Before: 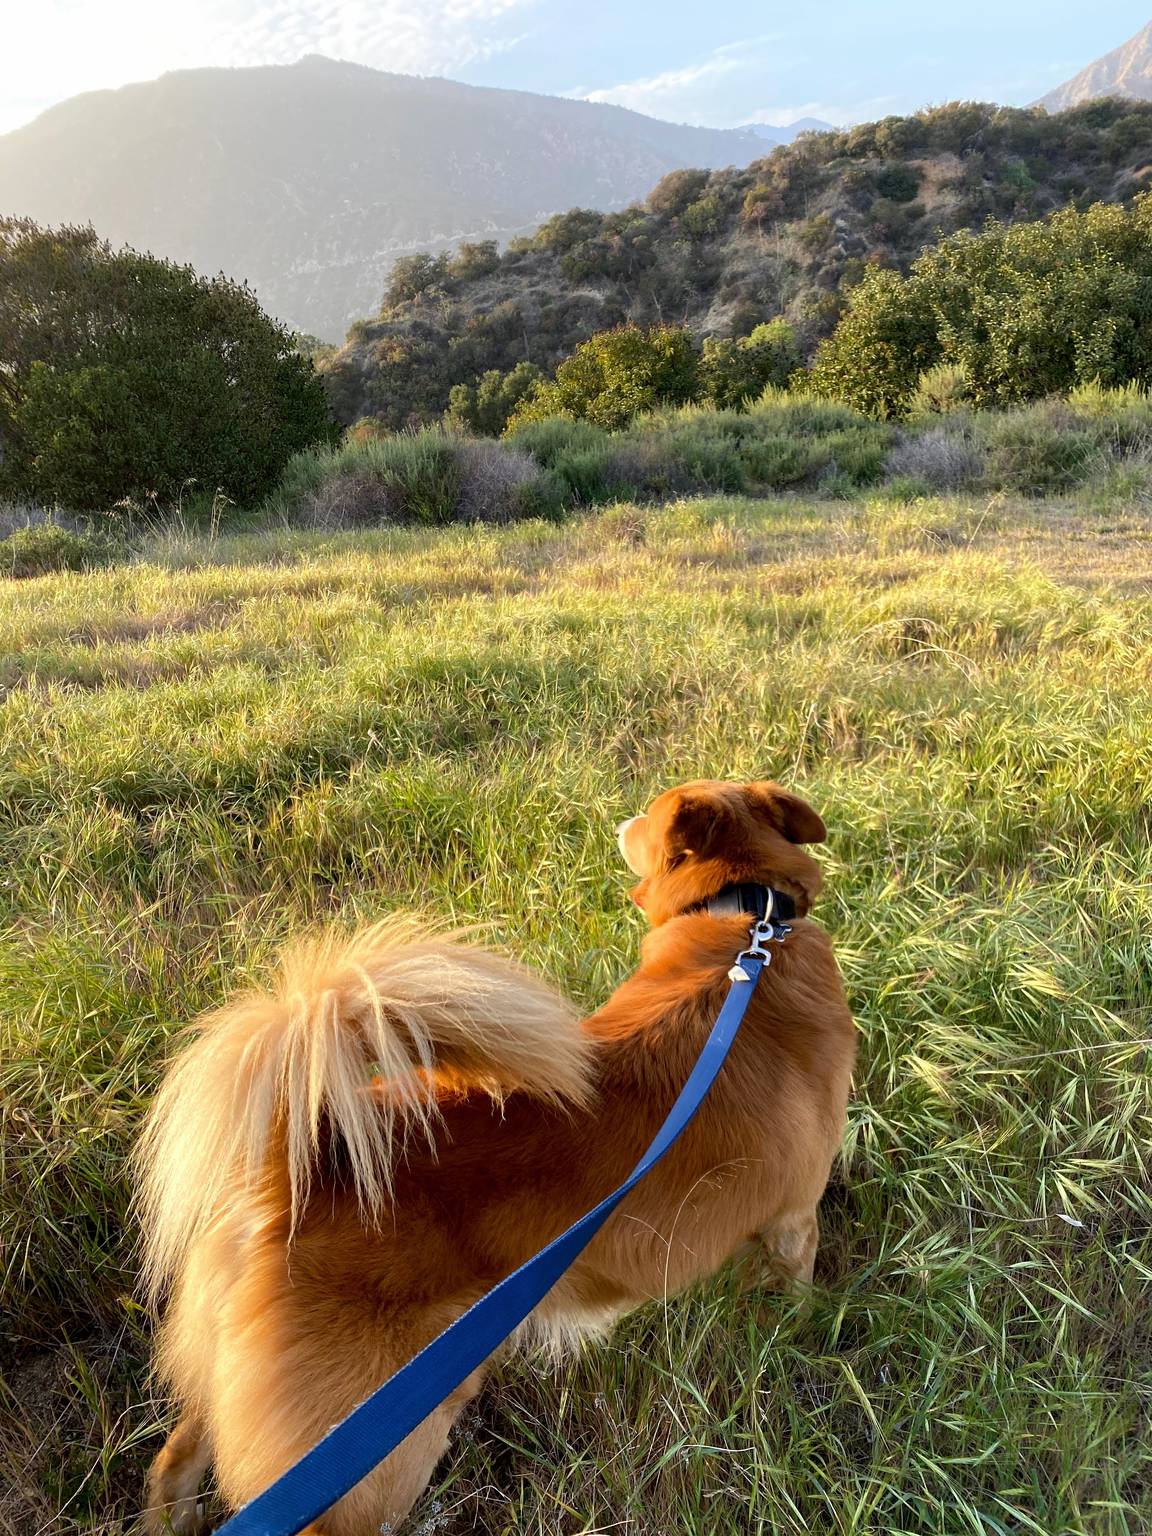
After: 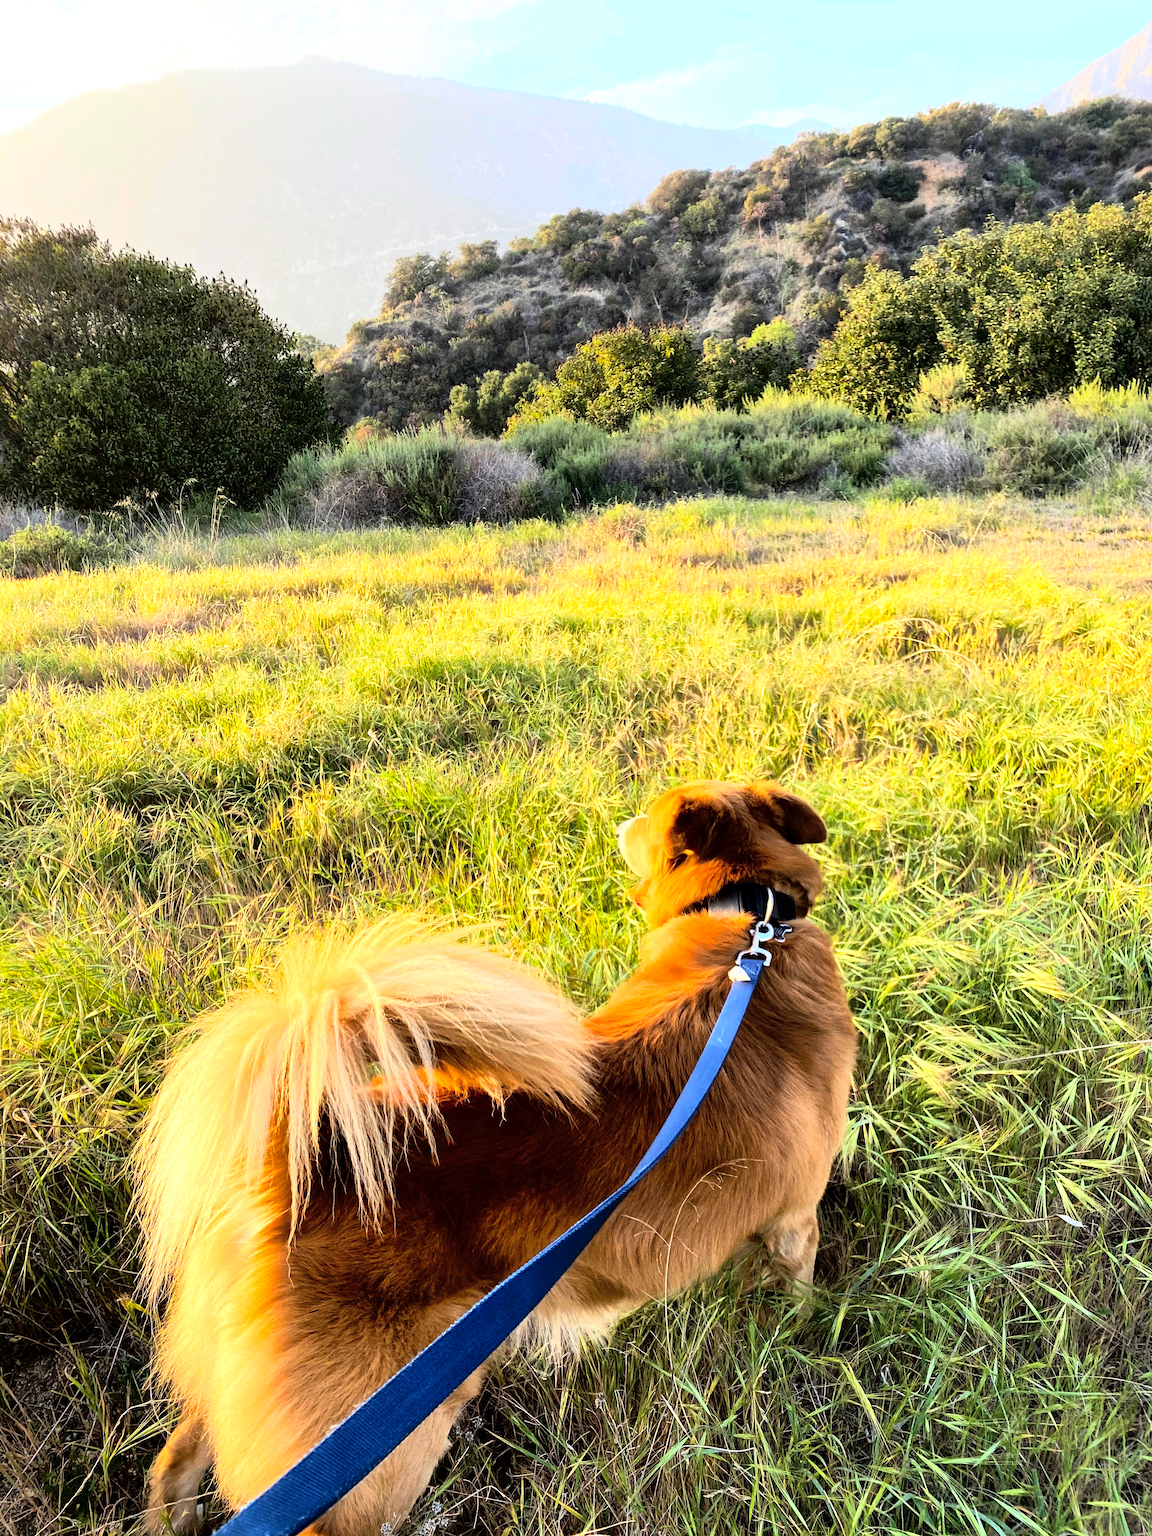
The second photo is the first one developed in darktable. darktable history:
rgb curve: curves: ch0 [(0, 0) (0.21, 0.15) (0.24, 0.21) (0.5, 0.75) (0.75, 0.96) (0.89, 0.99) (1, 1)]; ch1 [(0, 0.02) (0.21, 0.13) (0.25, 0.2) (0.5, 0.67) (0.75, 0.9) (0.89, 0.97) (1, 1)]; ch2 [(0, 0.02) (0.21, 0.13) (0.25, 0.2) (0.5, 0.67) (0.75, 0.9) (0.89, 0.97) (1, 1)], compensate middle gray true
shadows and highlights: on, module defaults
